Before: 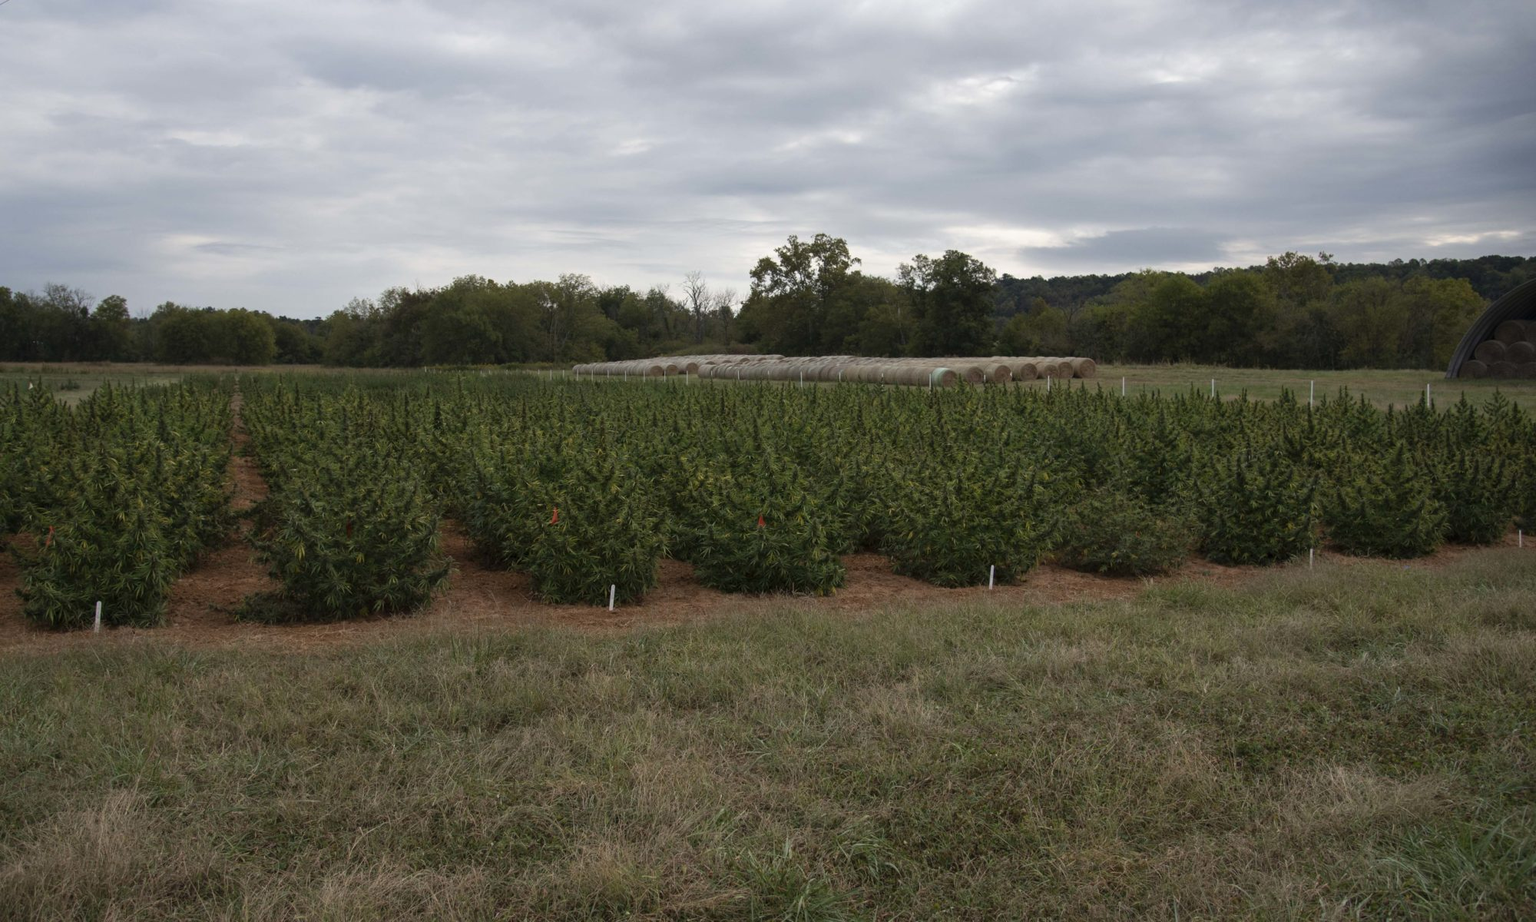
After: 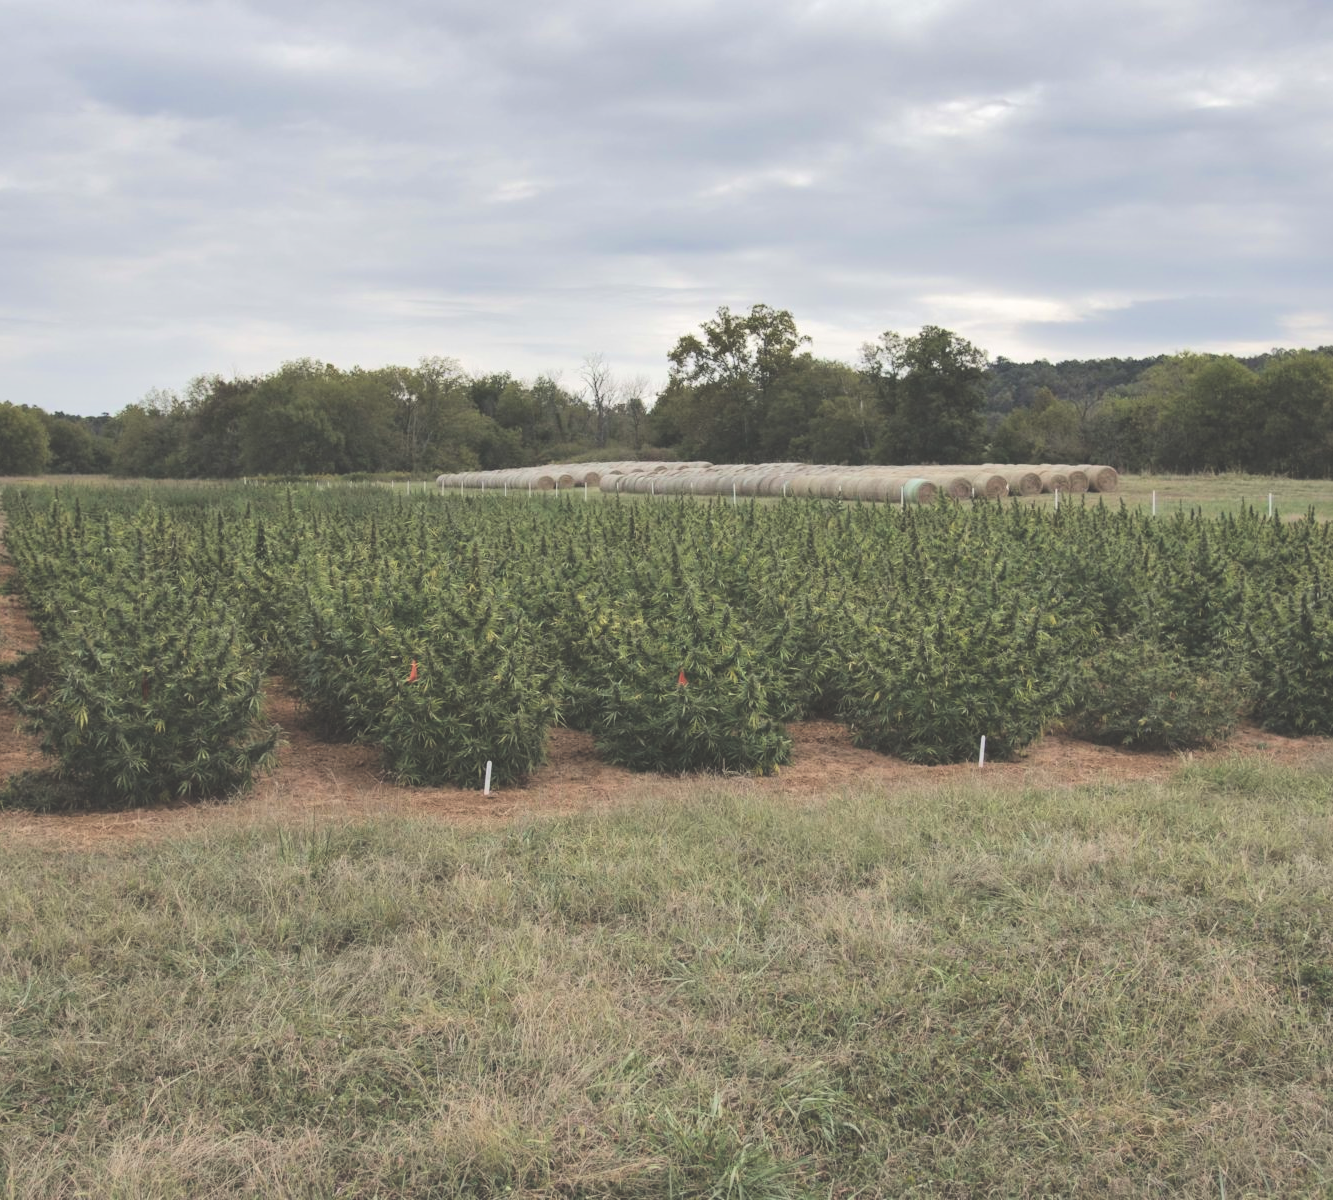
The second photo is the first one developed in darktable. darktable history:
tone equalizer: -7 EV 0.152 EV, -6 EV 0.632 EV, -5 EV 1.18 EV, -4 EV 1.36 EV, -3 EV 1.16 EV, -2 EV 0.6 EV, -1 EV 0.149 EV, edges refinement/feathering 500, mask exposure compensation -1.57 EV, preserve details no
crop and rotate: left 15.485%, right 17.817%
exposure: black level correction -0.024, exposure -0.12 EV, compensate highlight preservation false
shadows and highlights: shadows 13.35, white point adjustment 1.24, soften with gaussian
